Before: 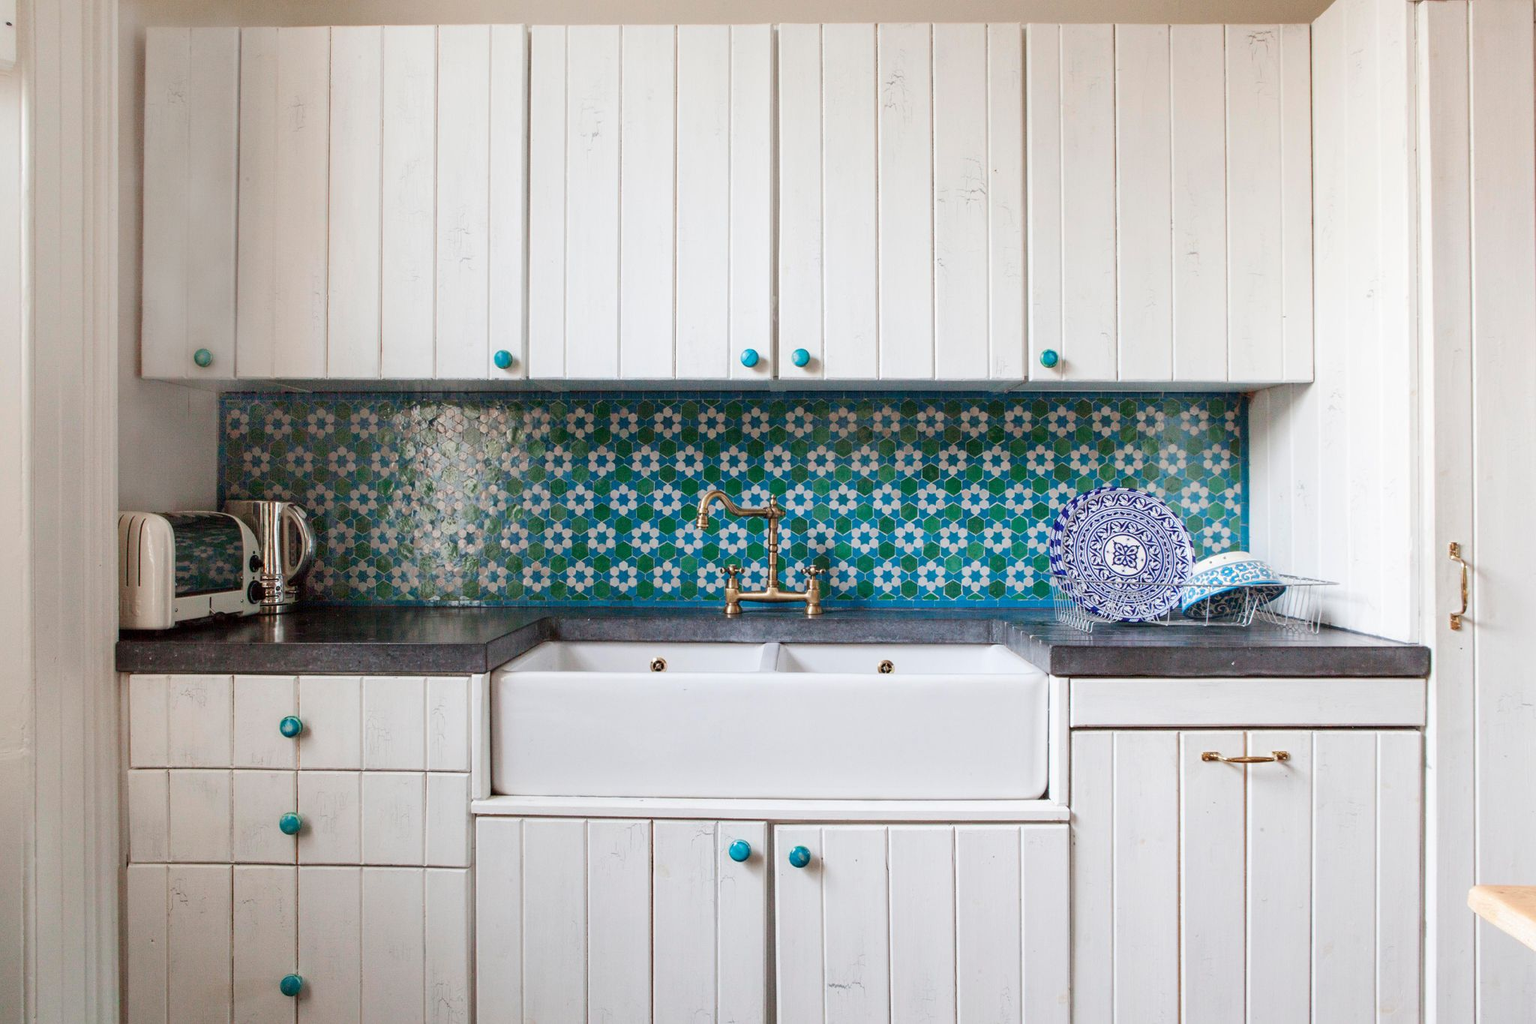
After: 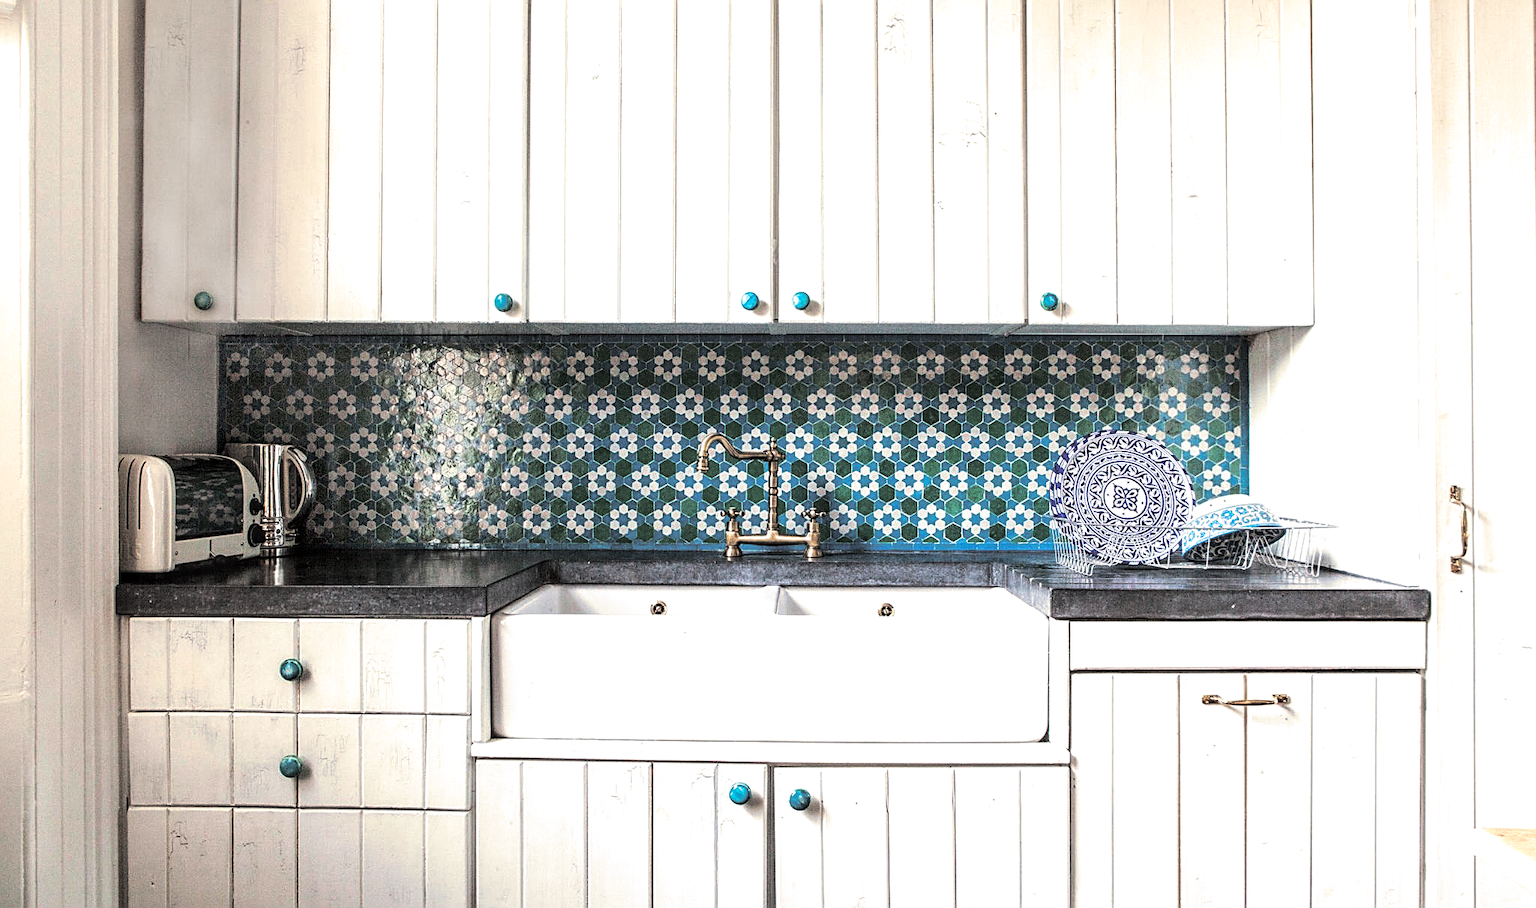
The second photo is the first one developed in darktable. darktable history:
crop and rotate: top 5.609%, bottom 5.609%
tone equalizer: -8 EV -0.75 EV, -7 EV -0.7 EV, -6 EV -0.6 EV, -5 EV -0.4 EV, -3 EV 0.4 EV, -2 EV 0.6 EV, -1 EV 0.7 EV, +0 EV 0.75 EV, edges refinement/feathering 500, mask exposure compensation -1.57 EV, preserve details no
split-toning: shadows › hue 43.2°, shadows › saturation 0, highlights › hue 50.4°, highlights › saturation 1
local contrast: highlights 61%, detail 143%, midtone range 0.428
sharpen: on, module defaults
